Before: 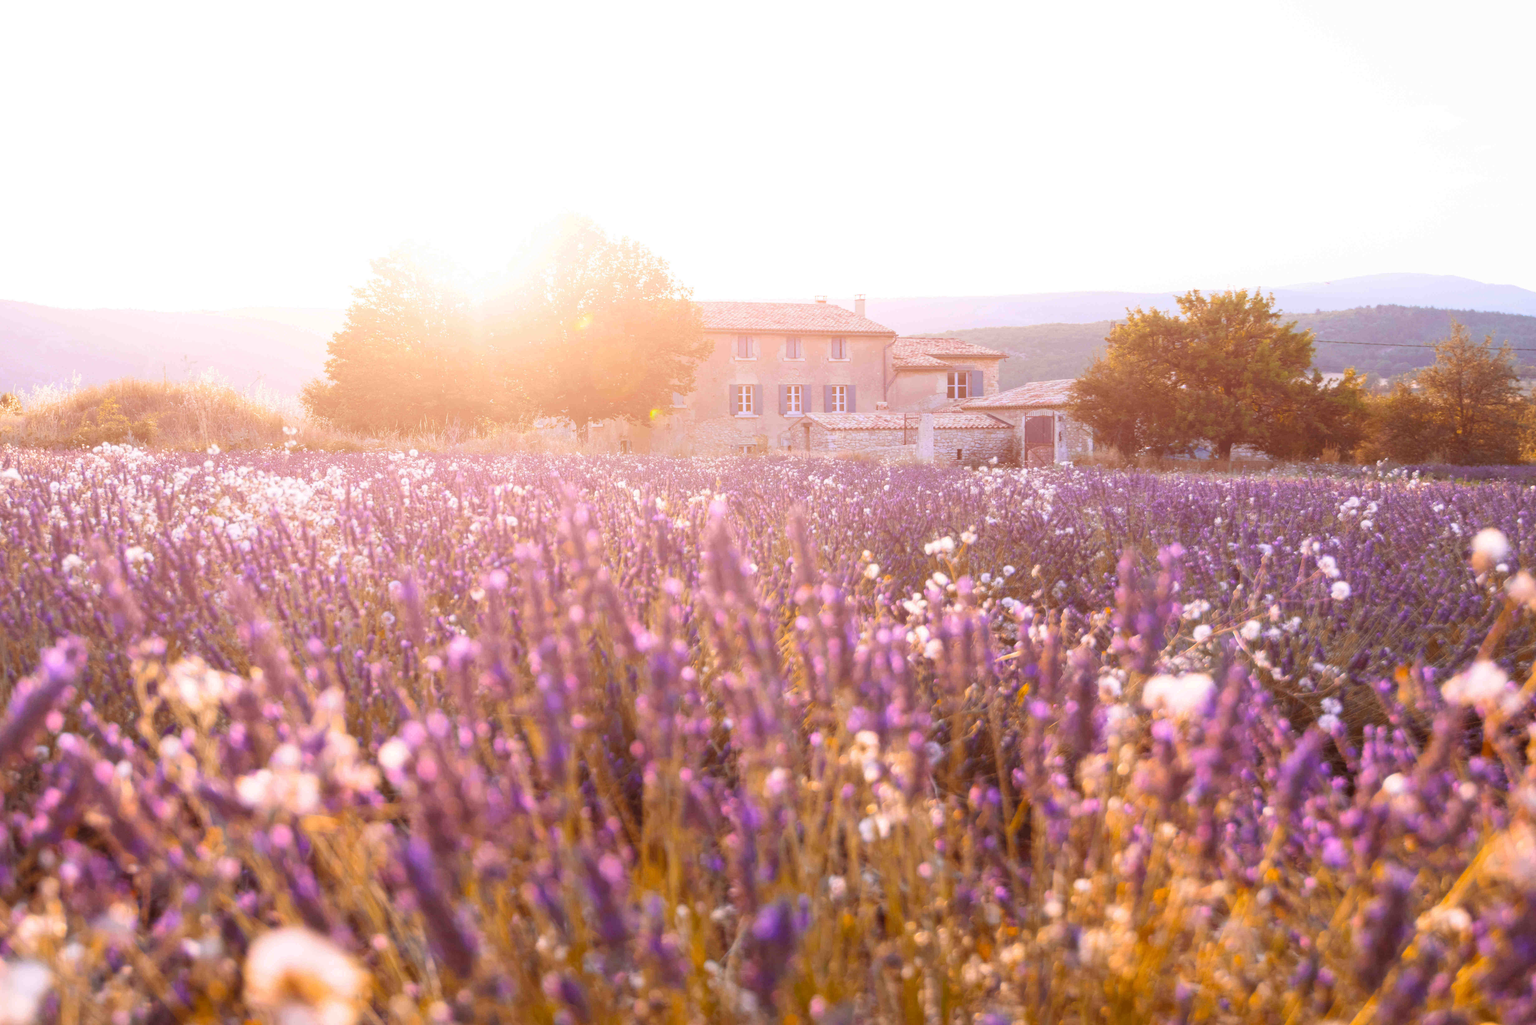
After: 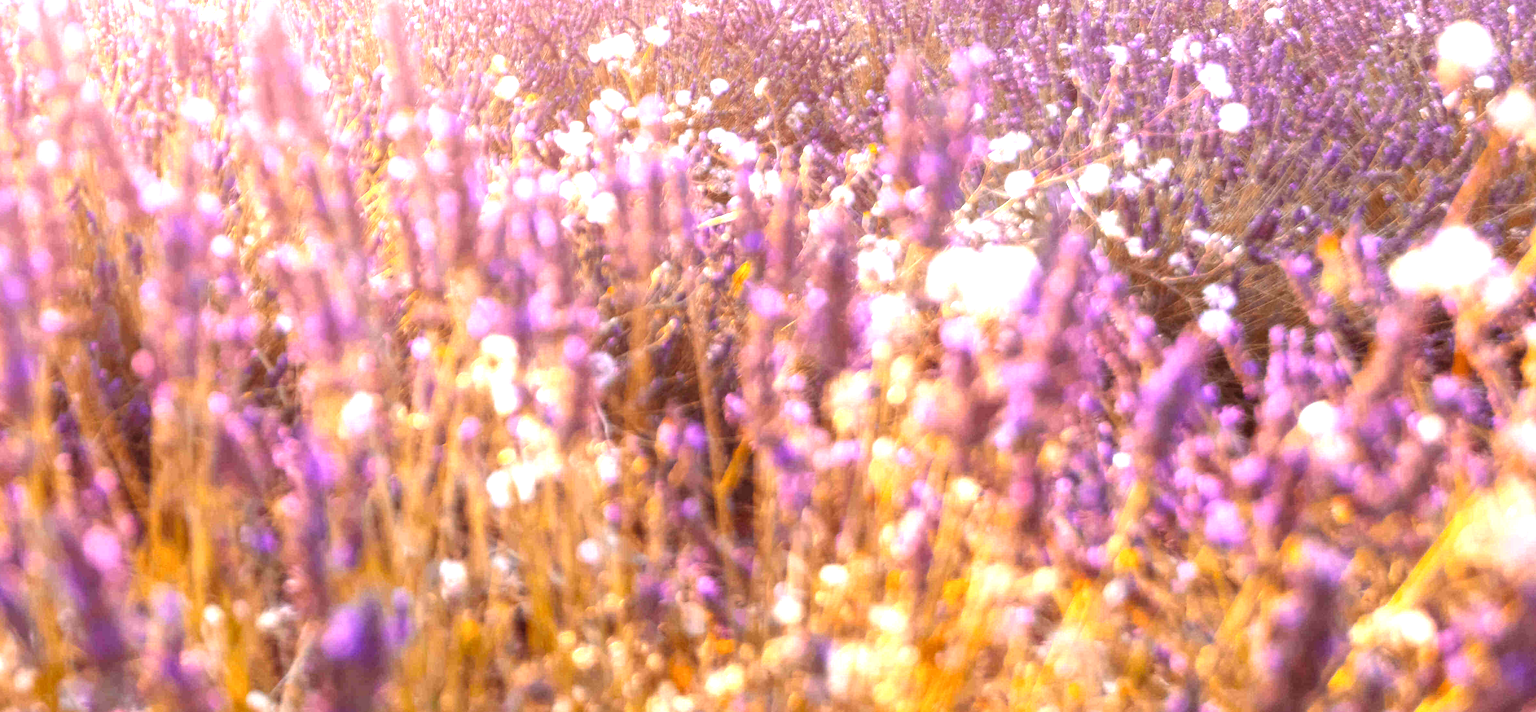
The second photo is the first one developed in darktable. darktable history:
local contrast: on, module defaults
crop and rotate: left 35.509%, top 50.238%, bottom 4.934%
exposure: black level correction 0, exposure 1.1 EV, compensate highlight preservation false
color correction: highlights a* -0.182, highlights b* -0.124
